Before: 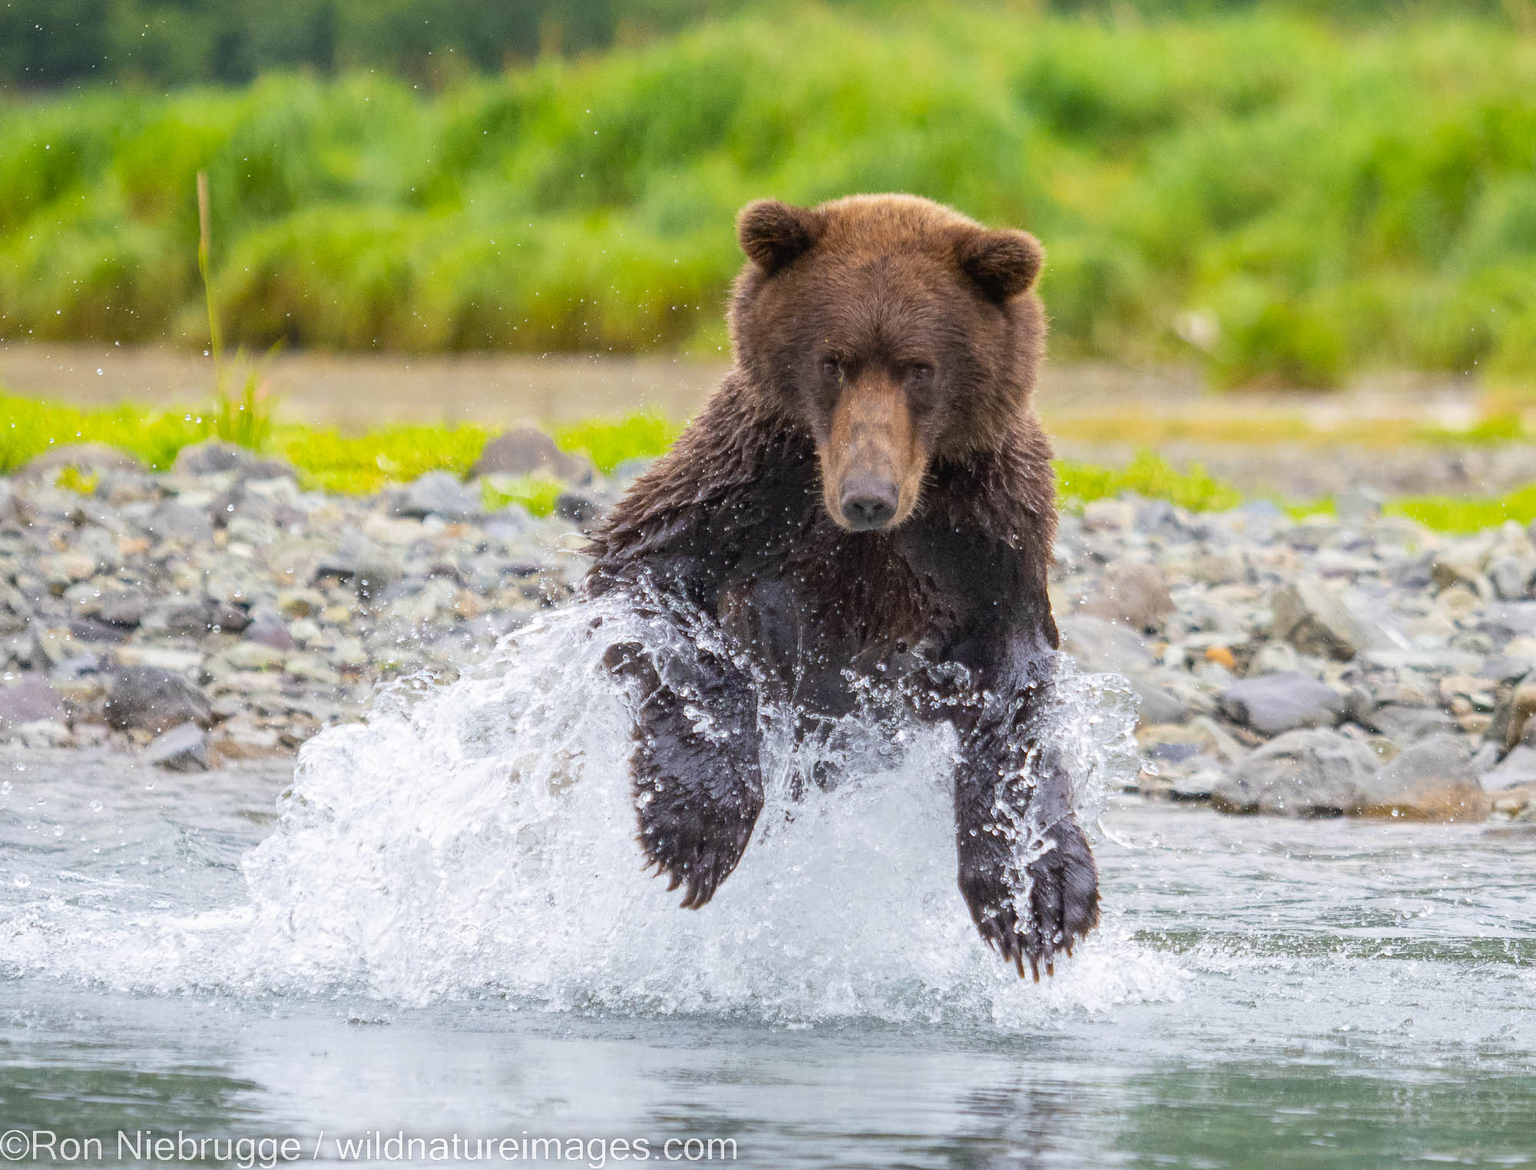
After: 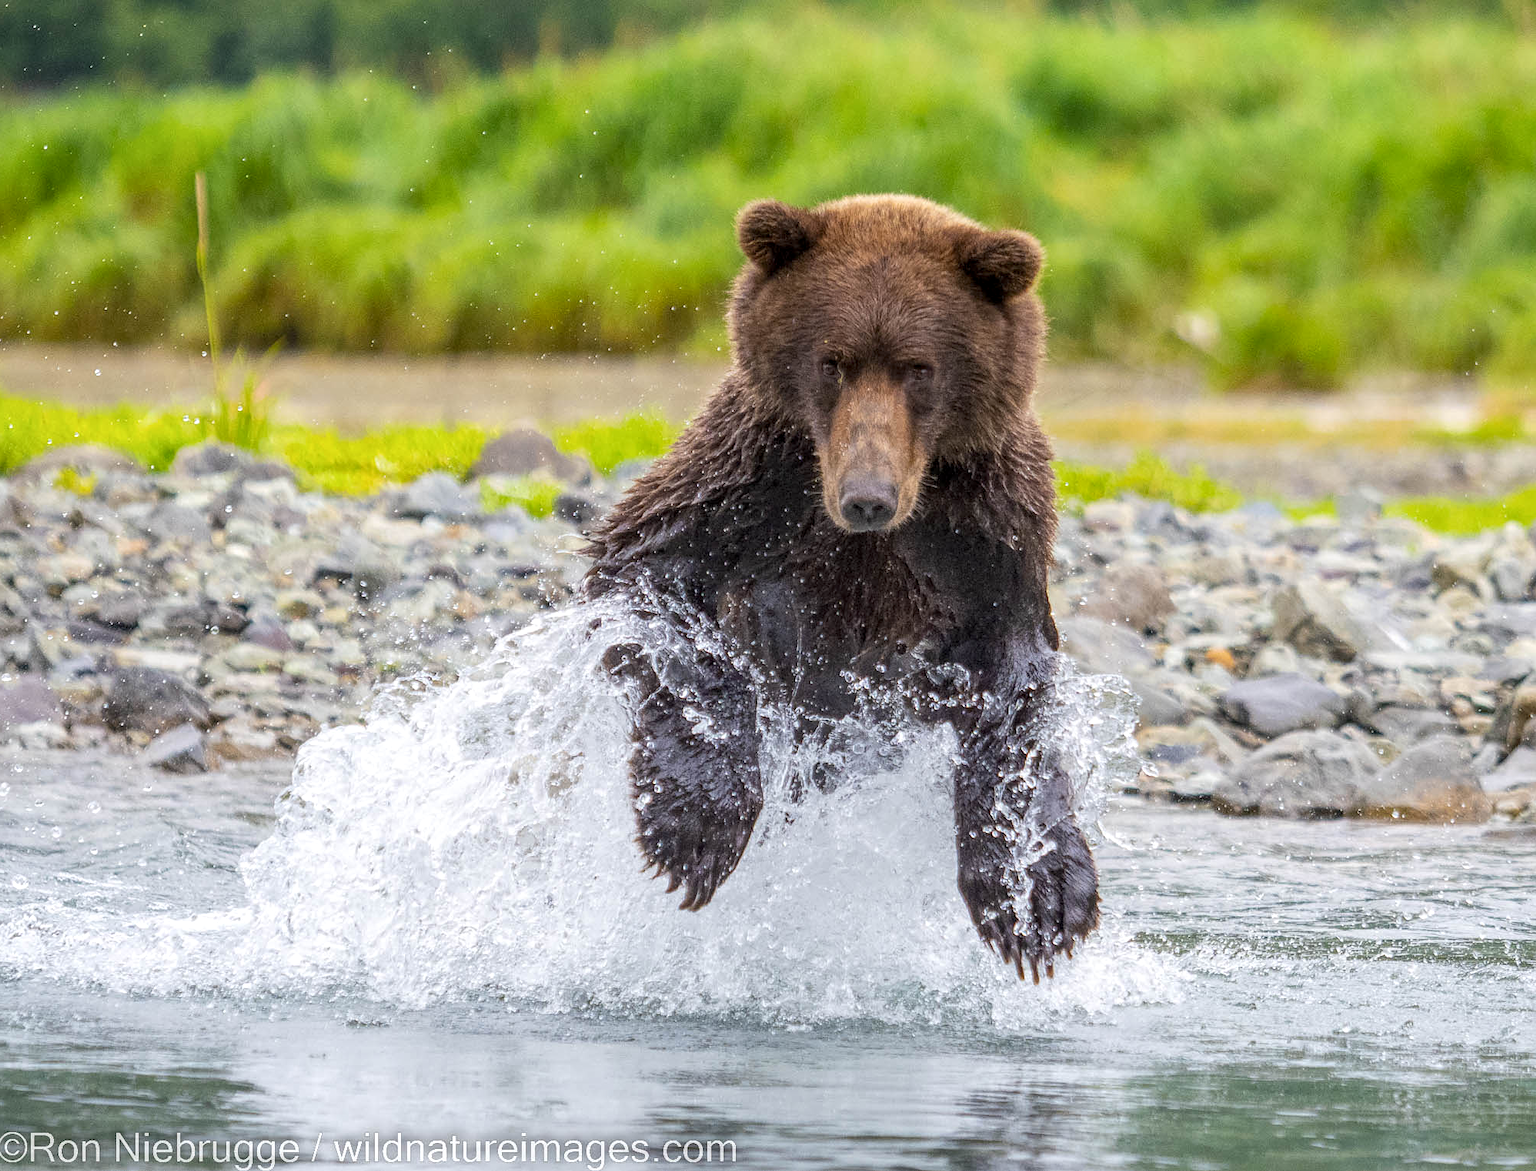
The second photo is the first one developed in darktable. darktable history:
crop and rotate: left 0.2%, bottom 0.001%
sharpen: amount 0.202
local contrast: on, module defaults
